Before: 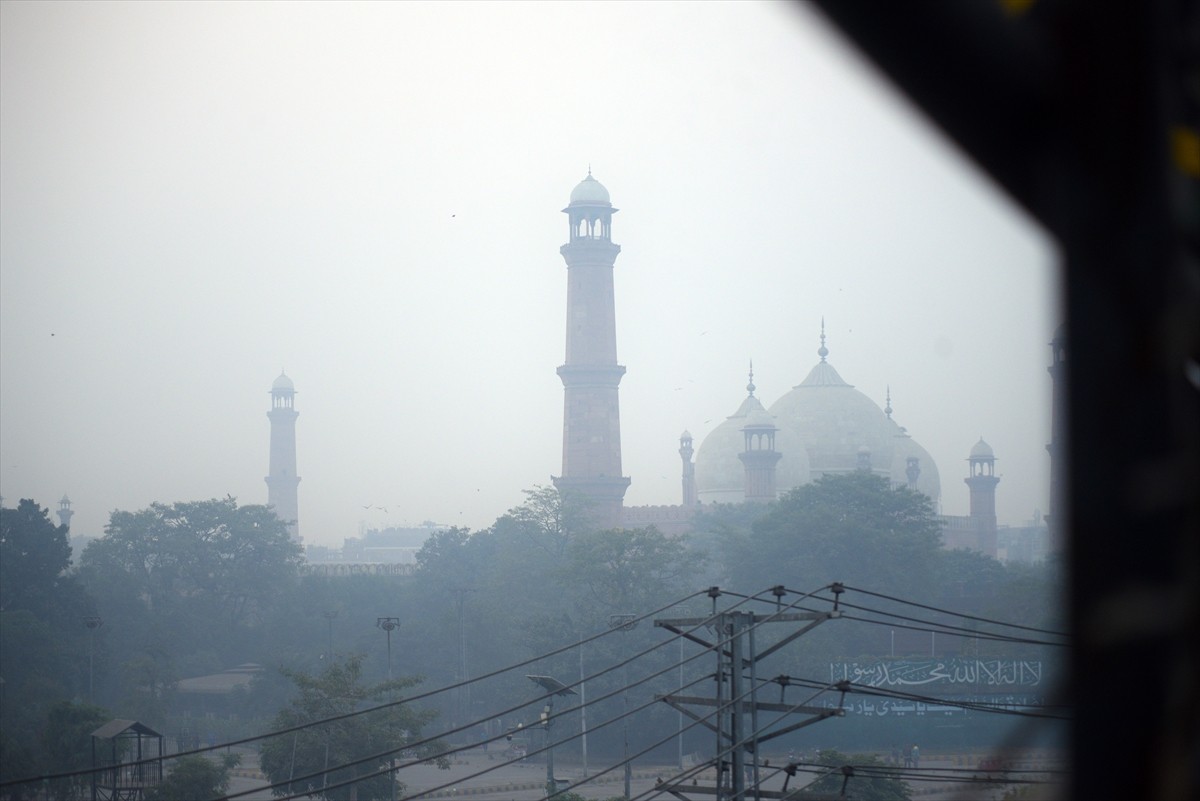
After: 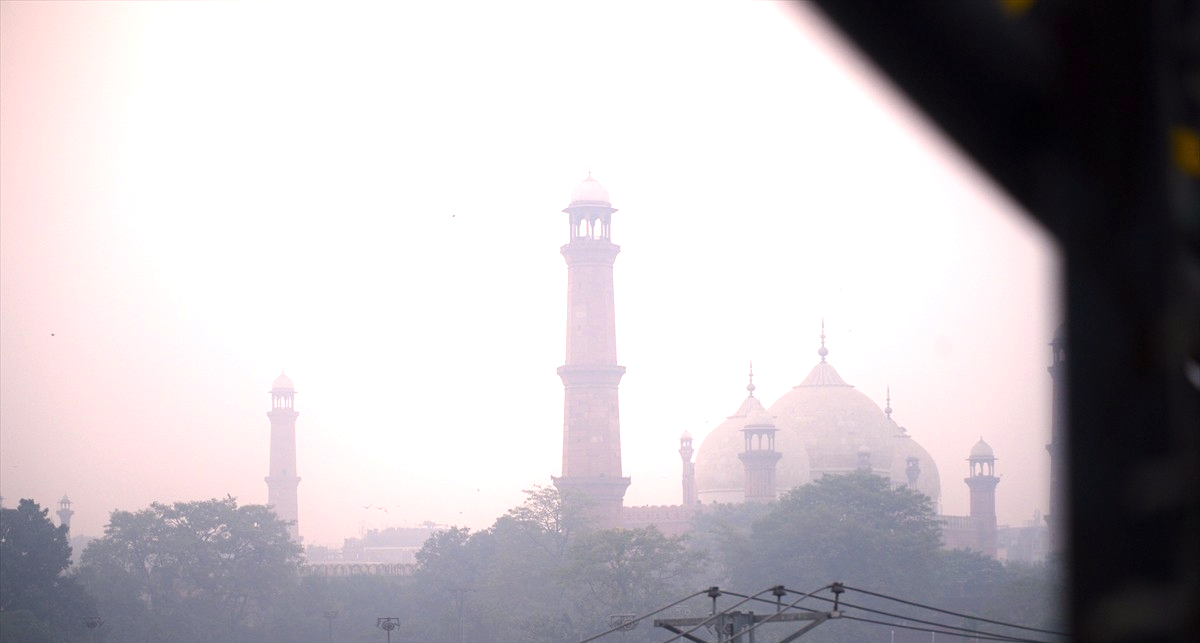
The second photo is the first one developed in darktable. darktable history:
exposure: black level correction 0, exposure 0.499 EV, compensate exposure bias true, compensate highlight preservation false
tone equalizer: edges refinement/feathering 500, mask exposure compensation -1.57 EV, preserve details no
color correction: highlights a* 12.92, highlights b* 5.38
crop: bottom 19.663%
